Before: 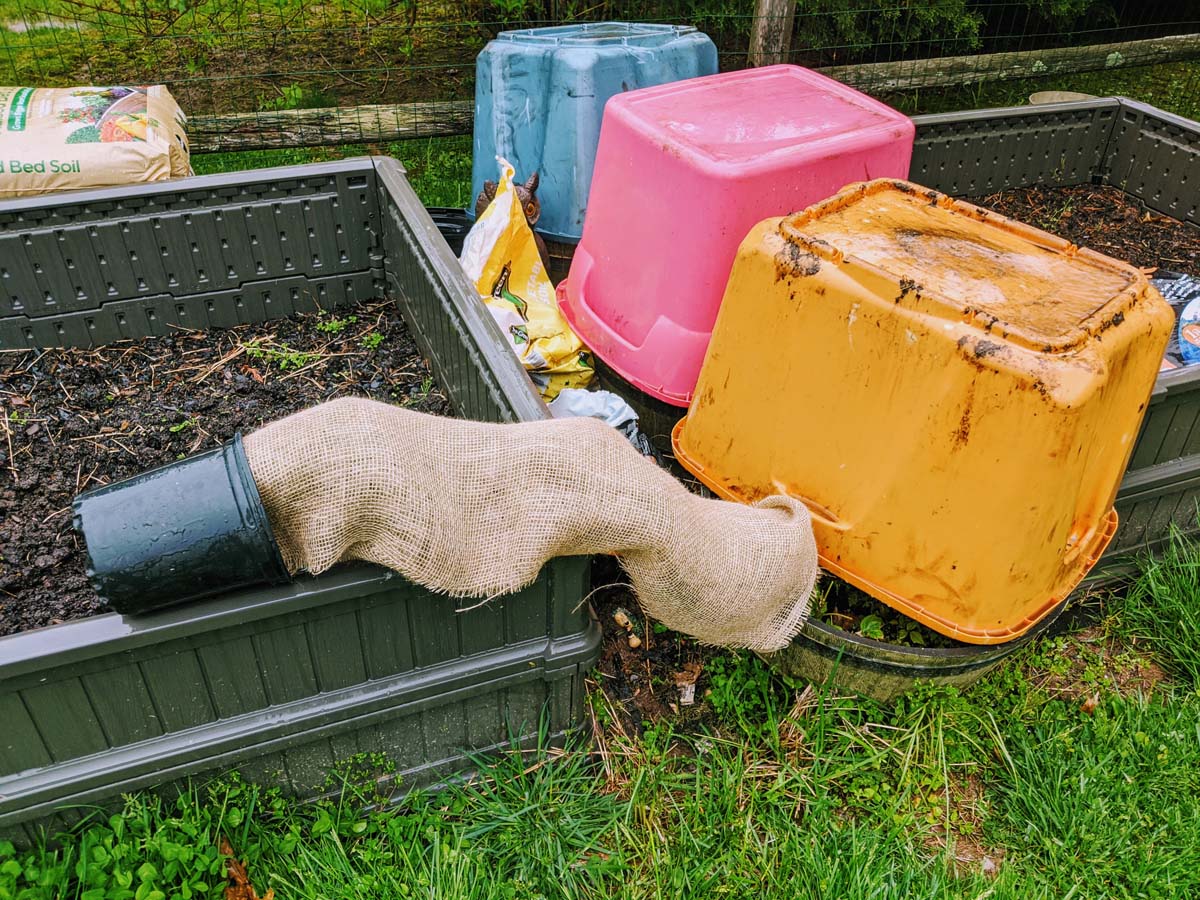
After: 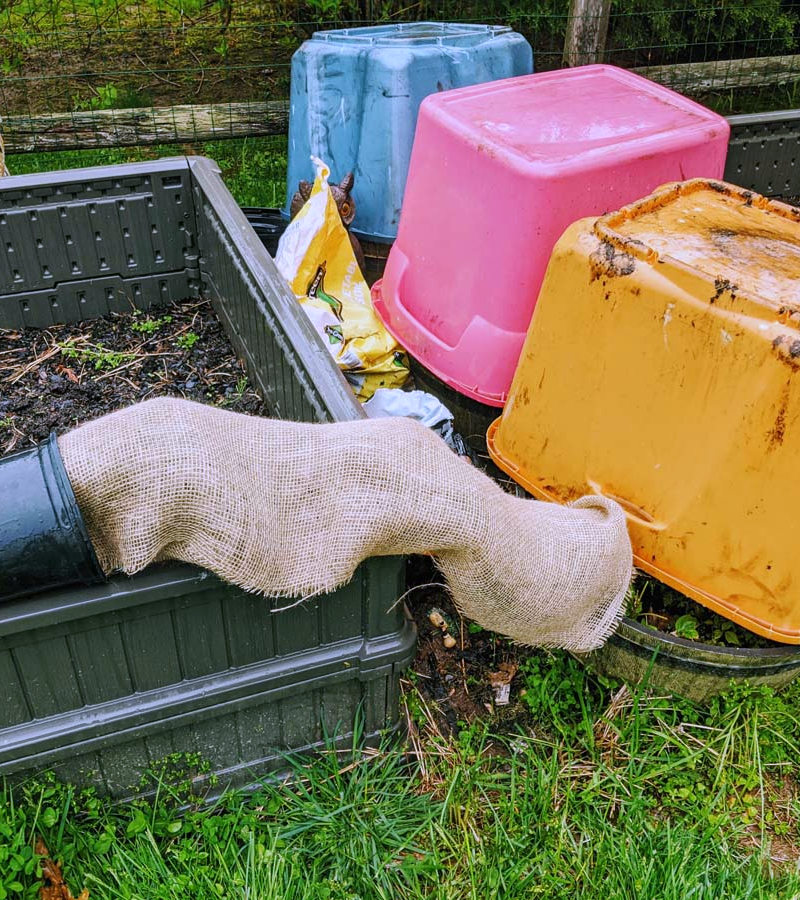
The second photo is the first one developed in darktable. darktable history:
crop and rotate: left 15.446%, right 17.836%
white balance: red 0.967, blue 1.119, emerald 0.756
